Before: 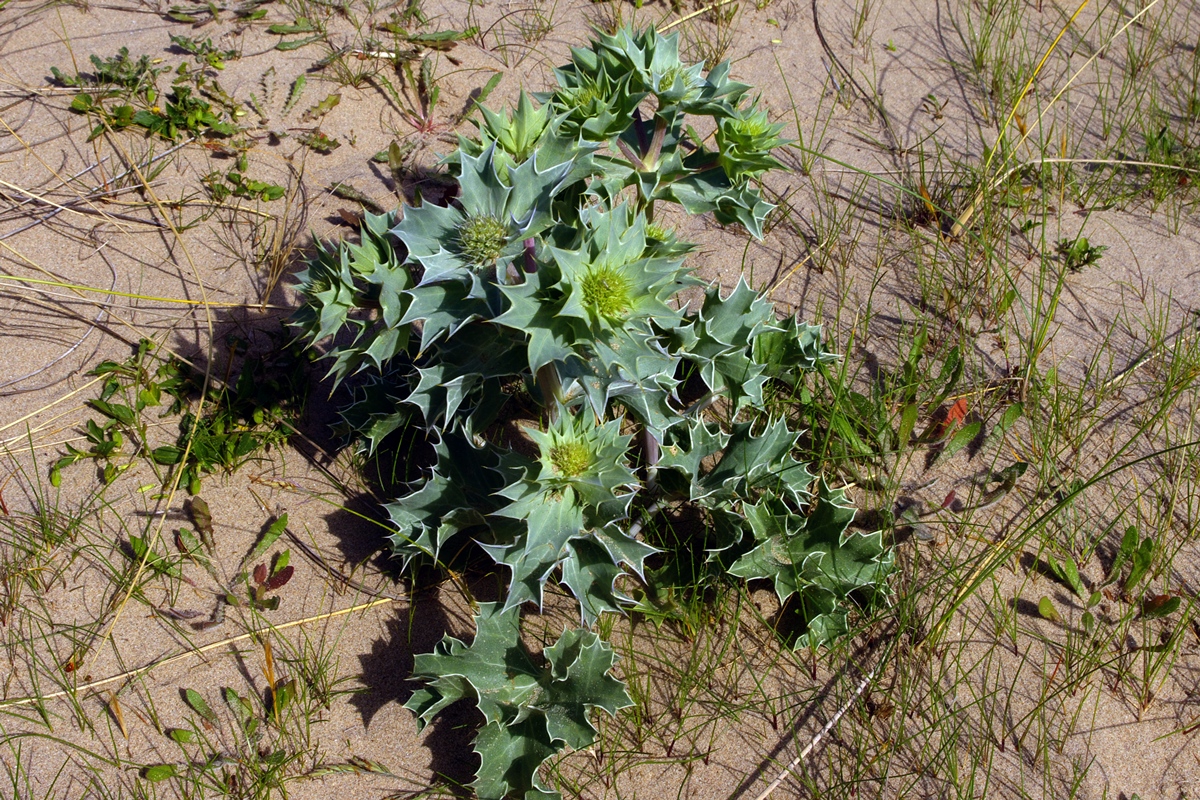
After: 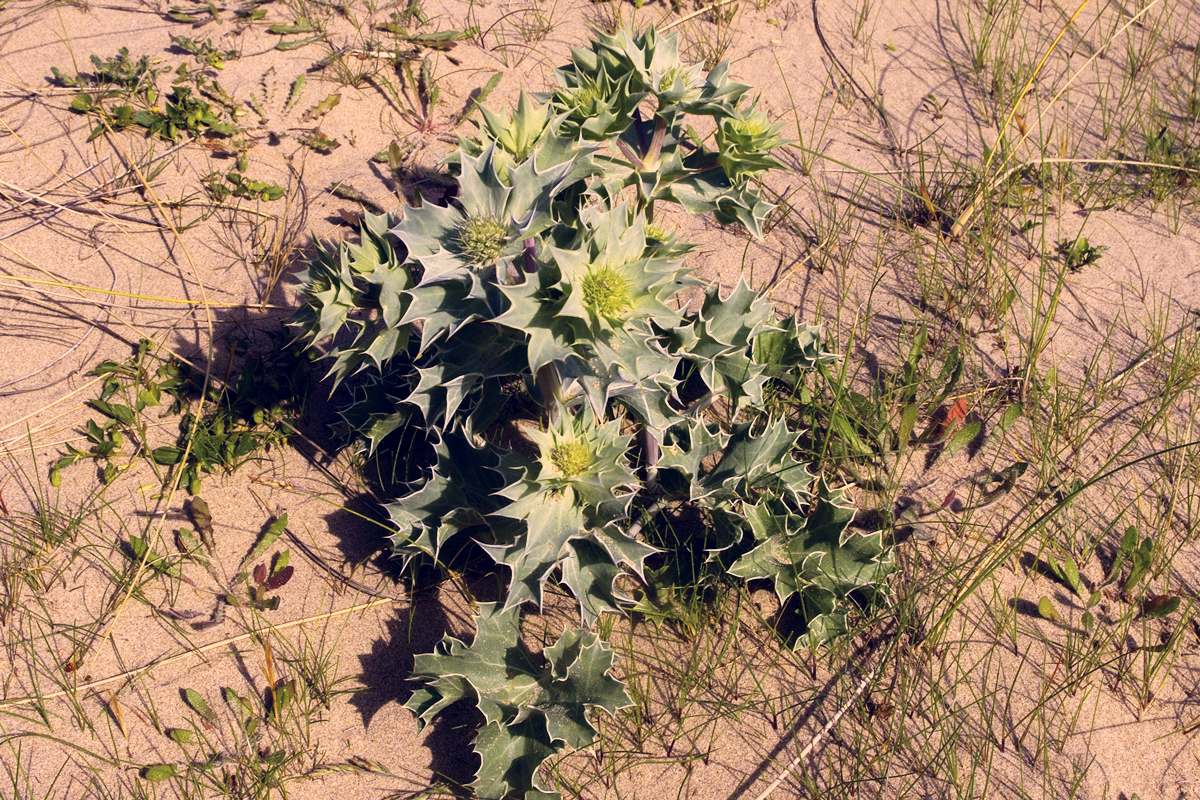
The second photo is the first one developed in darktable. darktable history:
color correction: highlights a* 19.59, highlights b* 27.49, shadows a* 3.46, shadows b* -17.28, saturation 0.73
base curve: curves: ch0 [(0, 0) (0.088, 0.125) (0.176, 0.251) (0.354, 0.501) (0.613, 0.749) (1, 0.877)], preserve colors none
